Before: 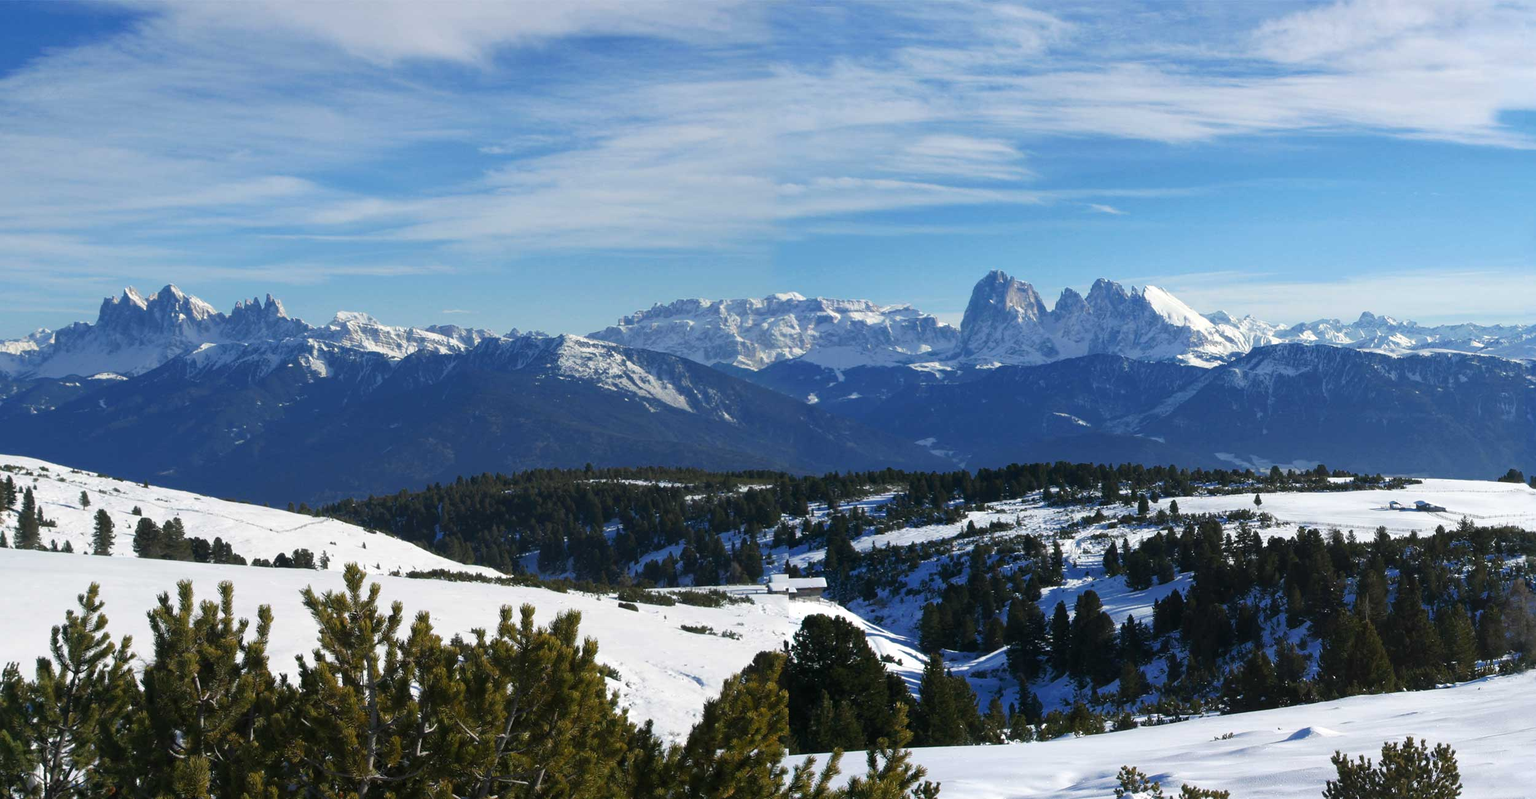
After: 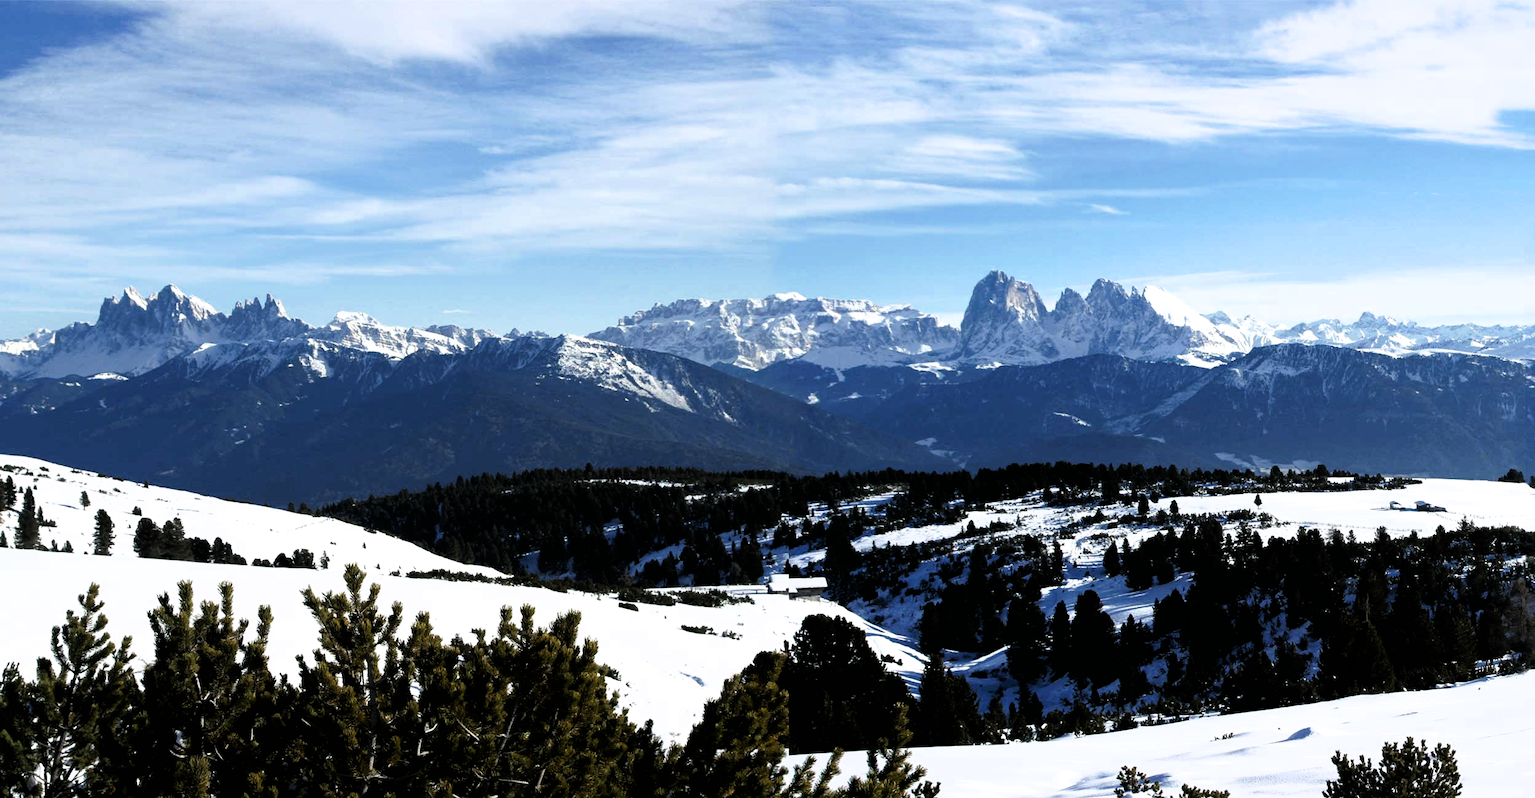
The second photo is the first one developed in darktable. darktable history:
filmic rgb: black relative exposure -8.2 EV, white relative exposure 2.2 EV, hardness 7.06, latitude 86.06%, contrast 1.689, highlights saturation mix -4.09%, shadows ↔ highlights balance -2.72%
